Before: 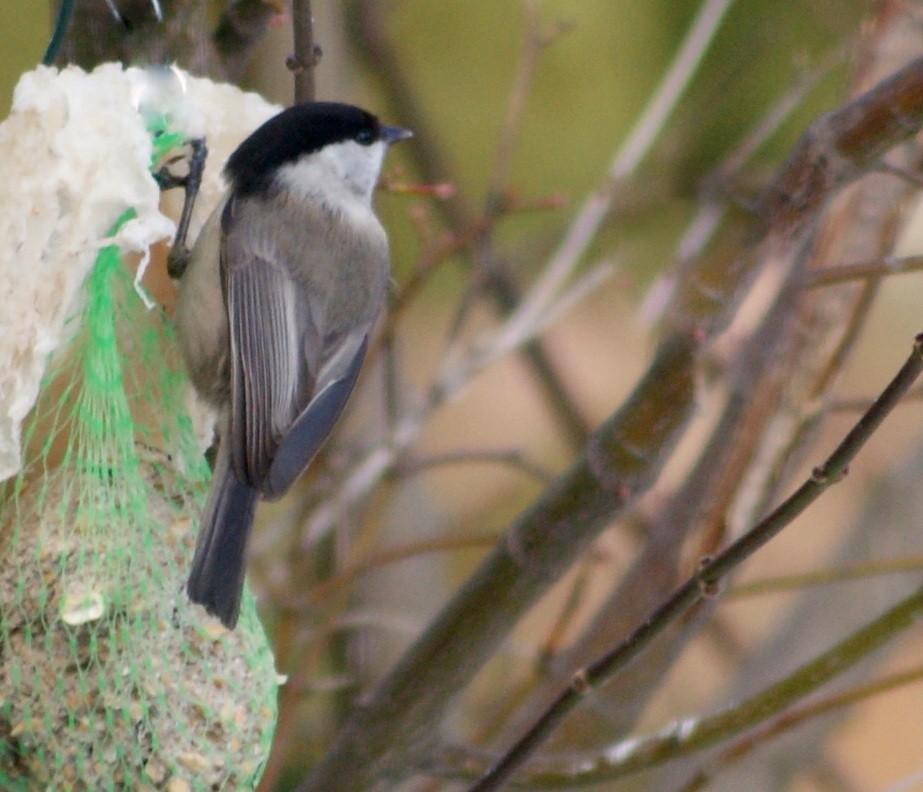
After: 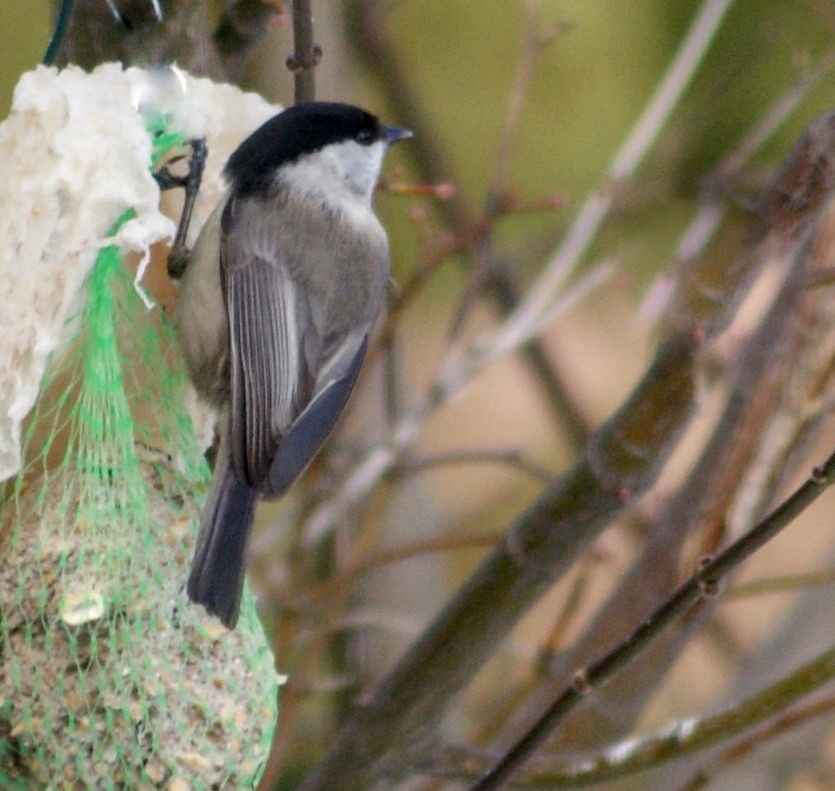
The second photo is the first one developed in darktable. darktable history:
crop: right 9.517%, bottom 0.044%
local contrast: on, module defaults
